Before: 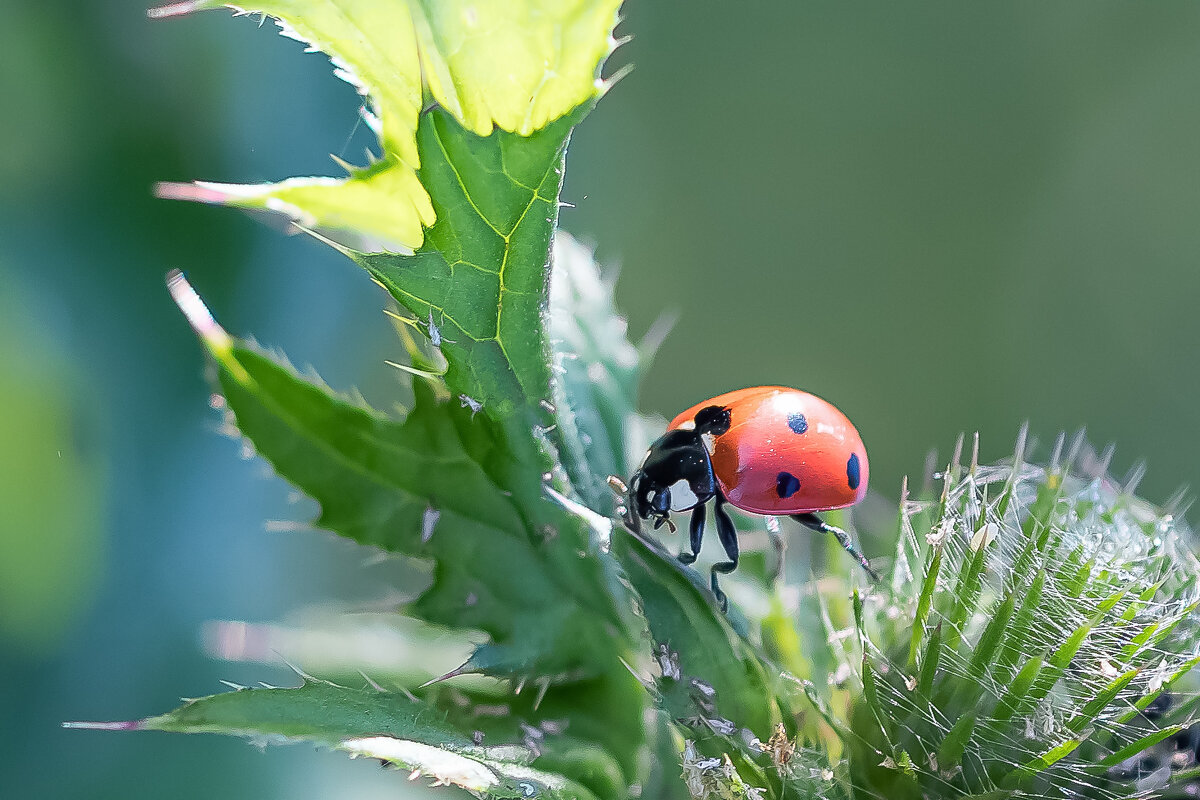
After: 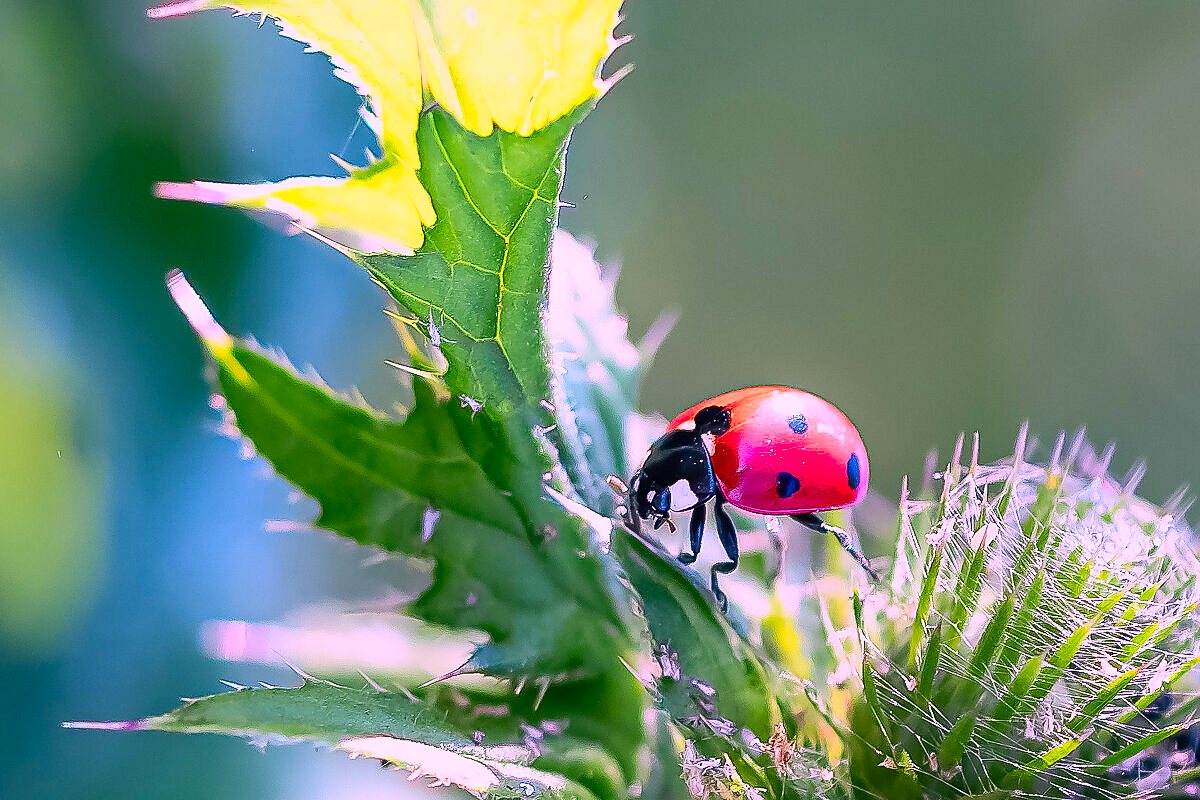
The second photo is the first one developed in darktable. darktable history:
contrast brightness saturation: contrast 0.239, brightness 0.091
color correction: highlights a* 19.26, highlights b* -11.23, saturation 1.68
sharpen: radius 0.975, amount 0.605
